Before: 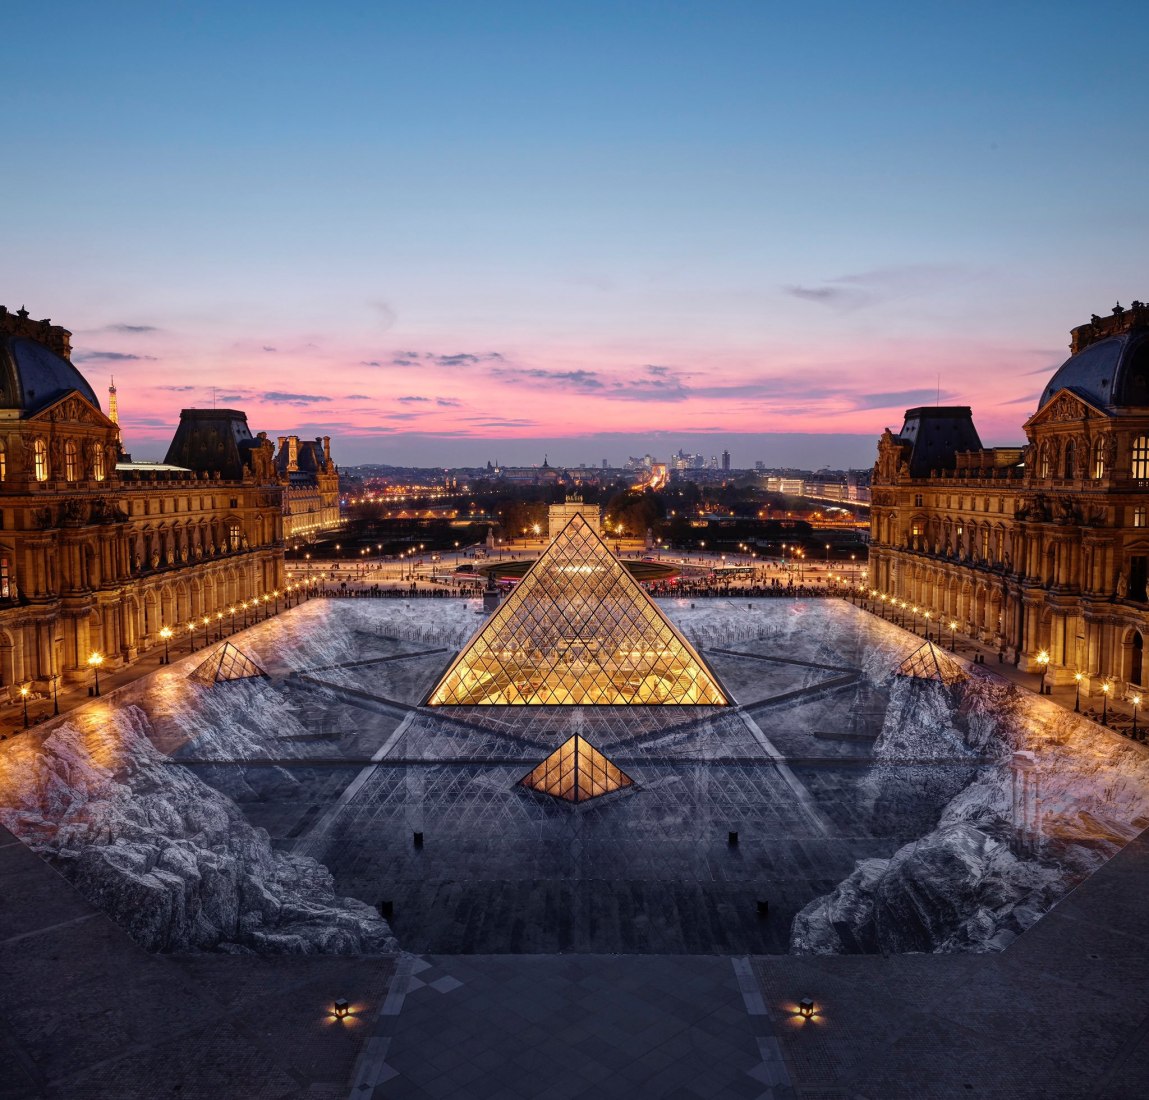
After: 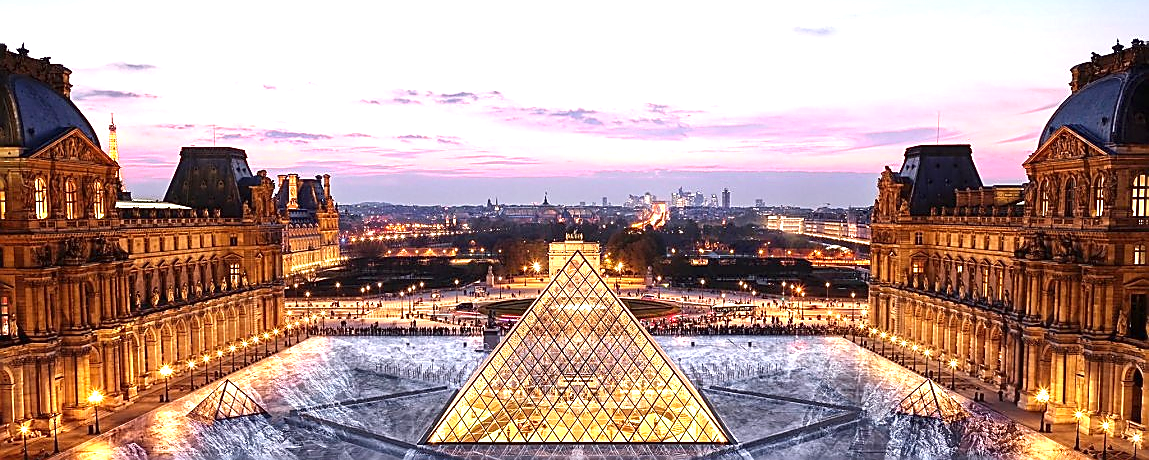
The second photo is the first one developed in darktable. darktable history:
exposure: black level correction 0, exposure 1.2 EV, compensate exposure bias true, compensate highlight preservation false
crop and rotate: top 23.84%, bottom 34.294%
local contrast: mode bilateral grid, contrast 10, coarseness 25, detail 110%, midtone range 0.2
sharpen: radius 1.4, amount 1.25, threshold 0.7
